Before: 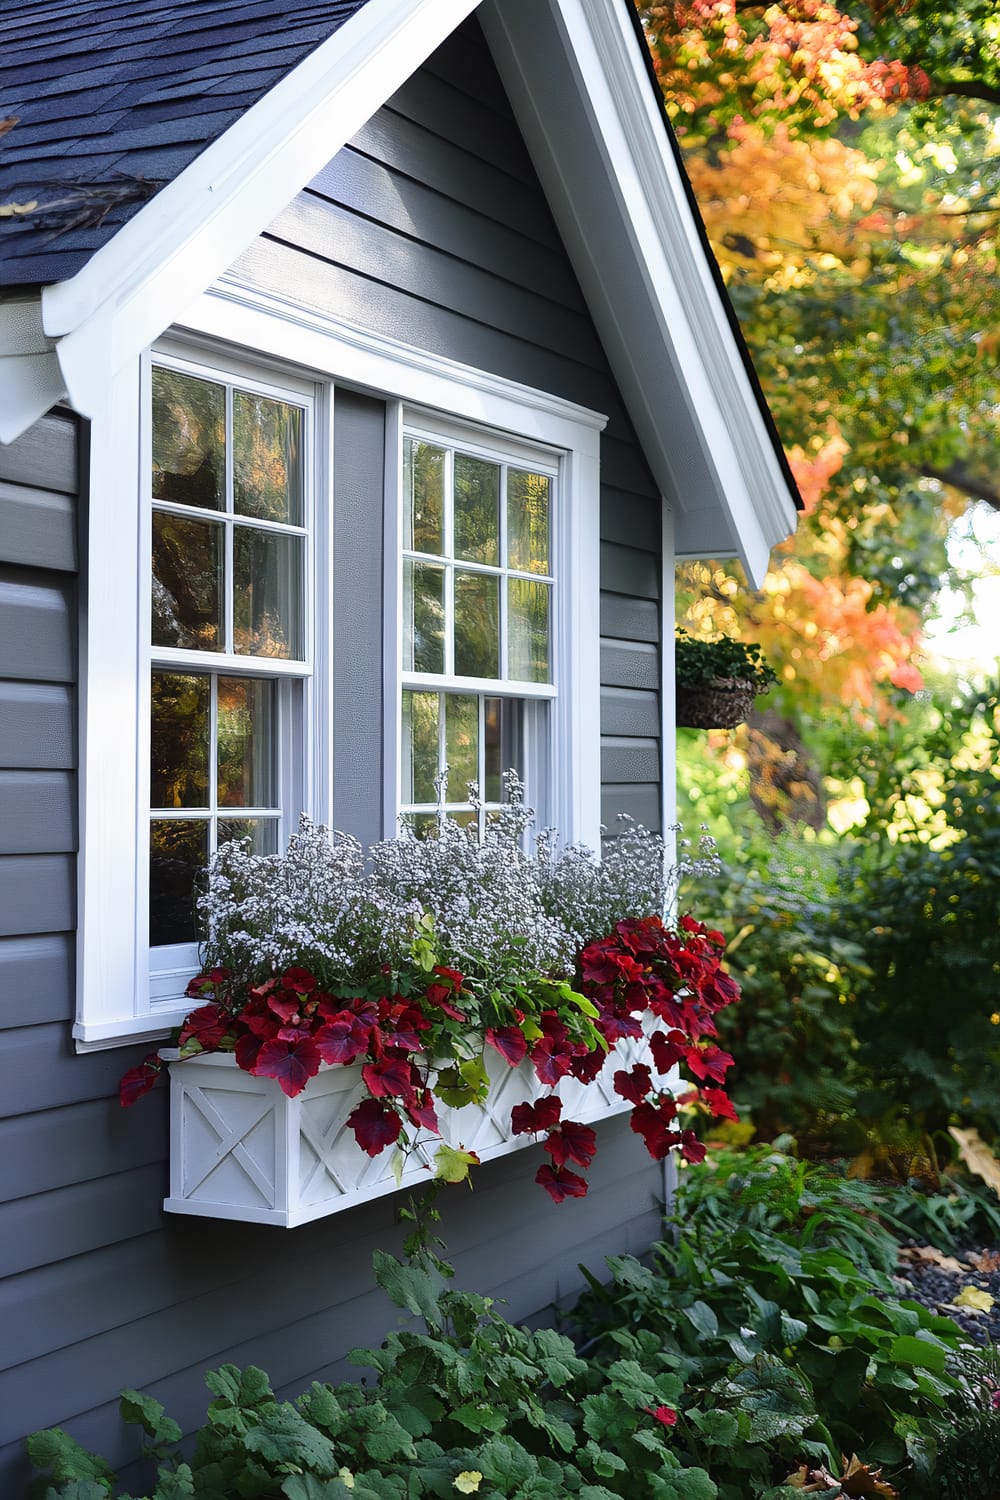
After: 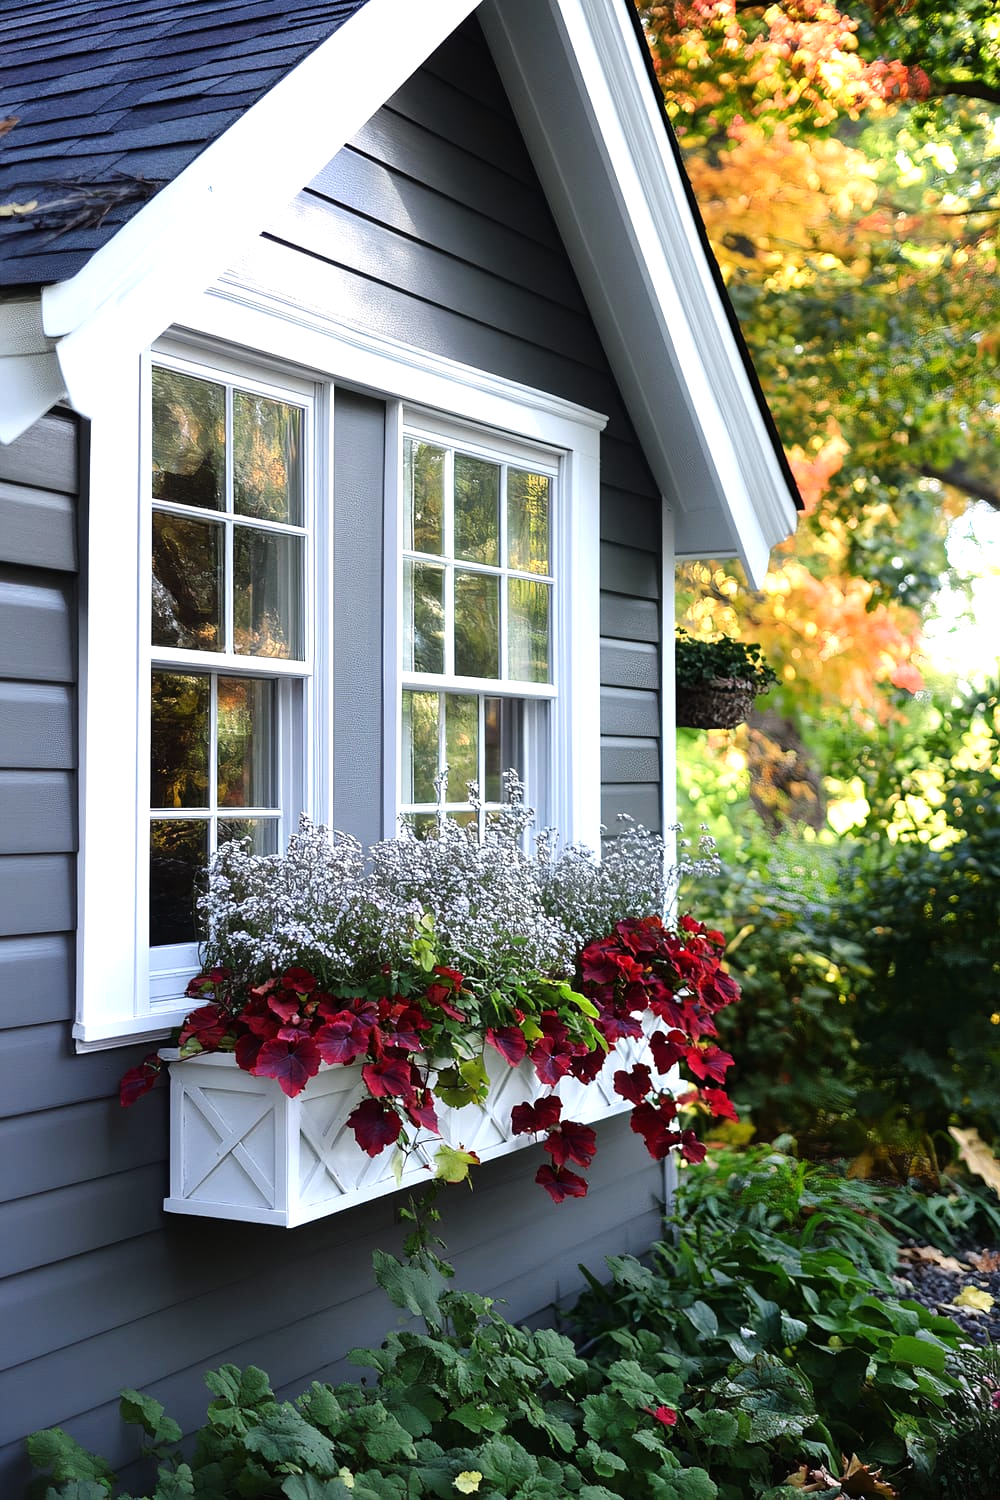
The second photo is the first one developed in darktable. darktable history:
tone equalizer: -8 EV -0.443 EV, -7 EV -0.426 EV, -6 EV -0.319 EV, -5 EV -0.247 EV, -3 EV 0.203 EV, -2 EV 0.344 EV, -1 EV 0.399 EV, +0 EV 0.426 EV
